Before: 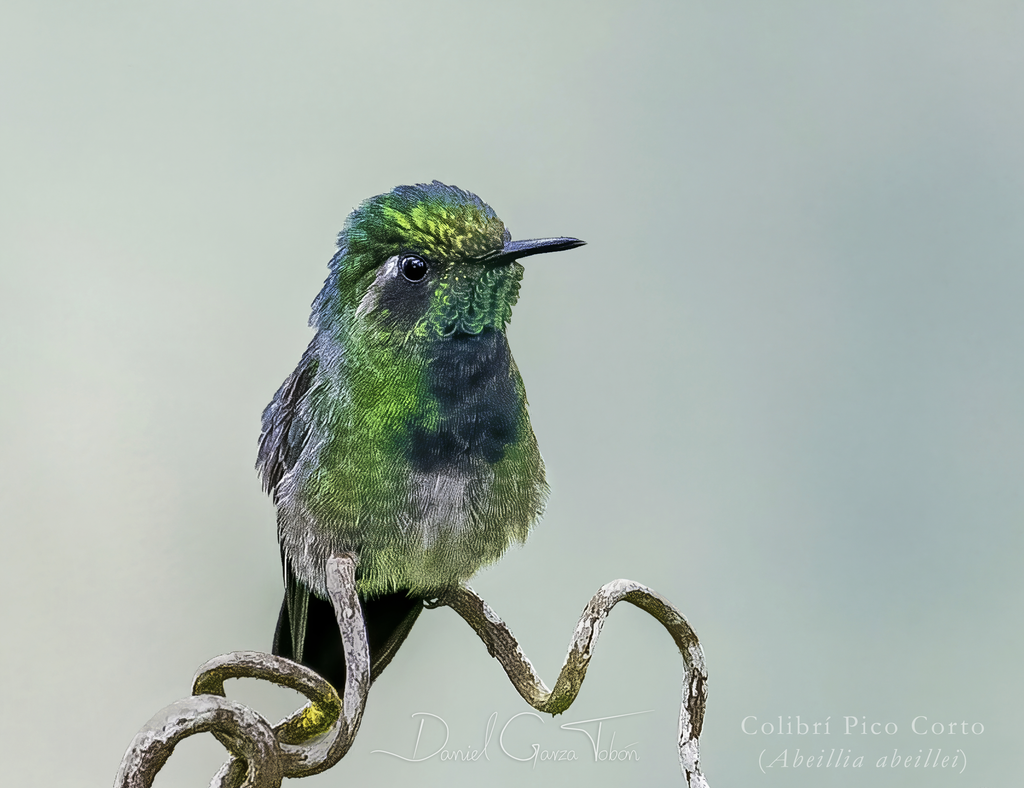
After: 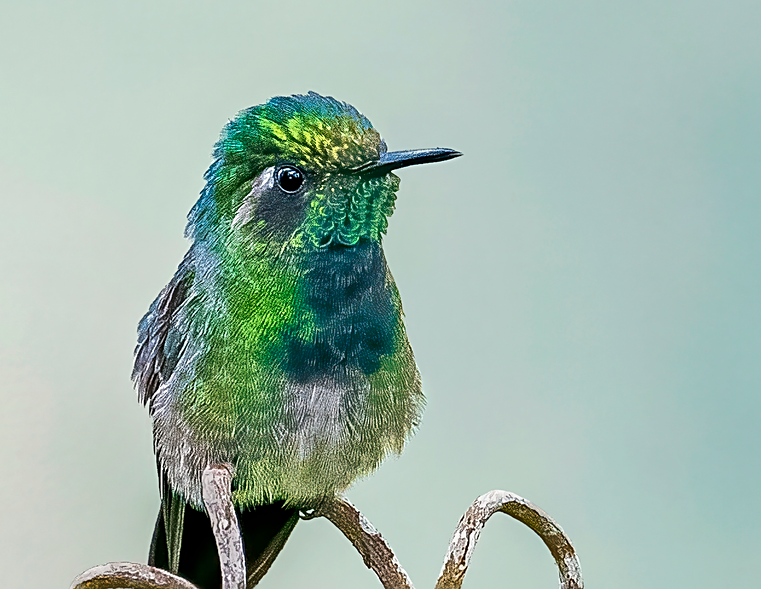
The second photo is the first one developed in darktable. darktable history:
sharpen: on, module defaults
shadows and highlights: shadows 37.72, highlights -27.2, soften with gaussian
crop and rotate: left 12.129%, top 11.356%, right 13.468%, bottom 13.805%
